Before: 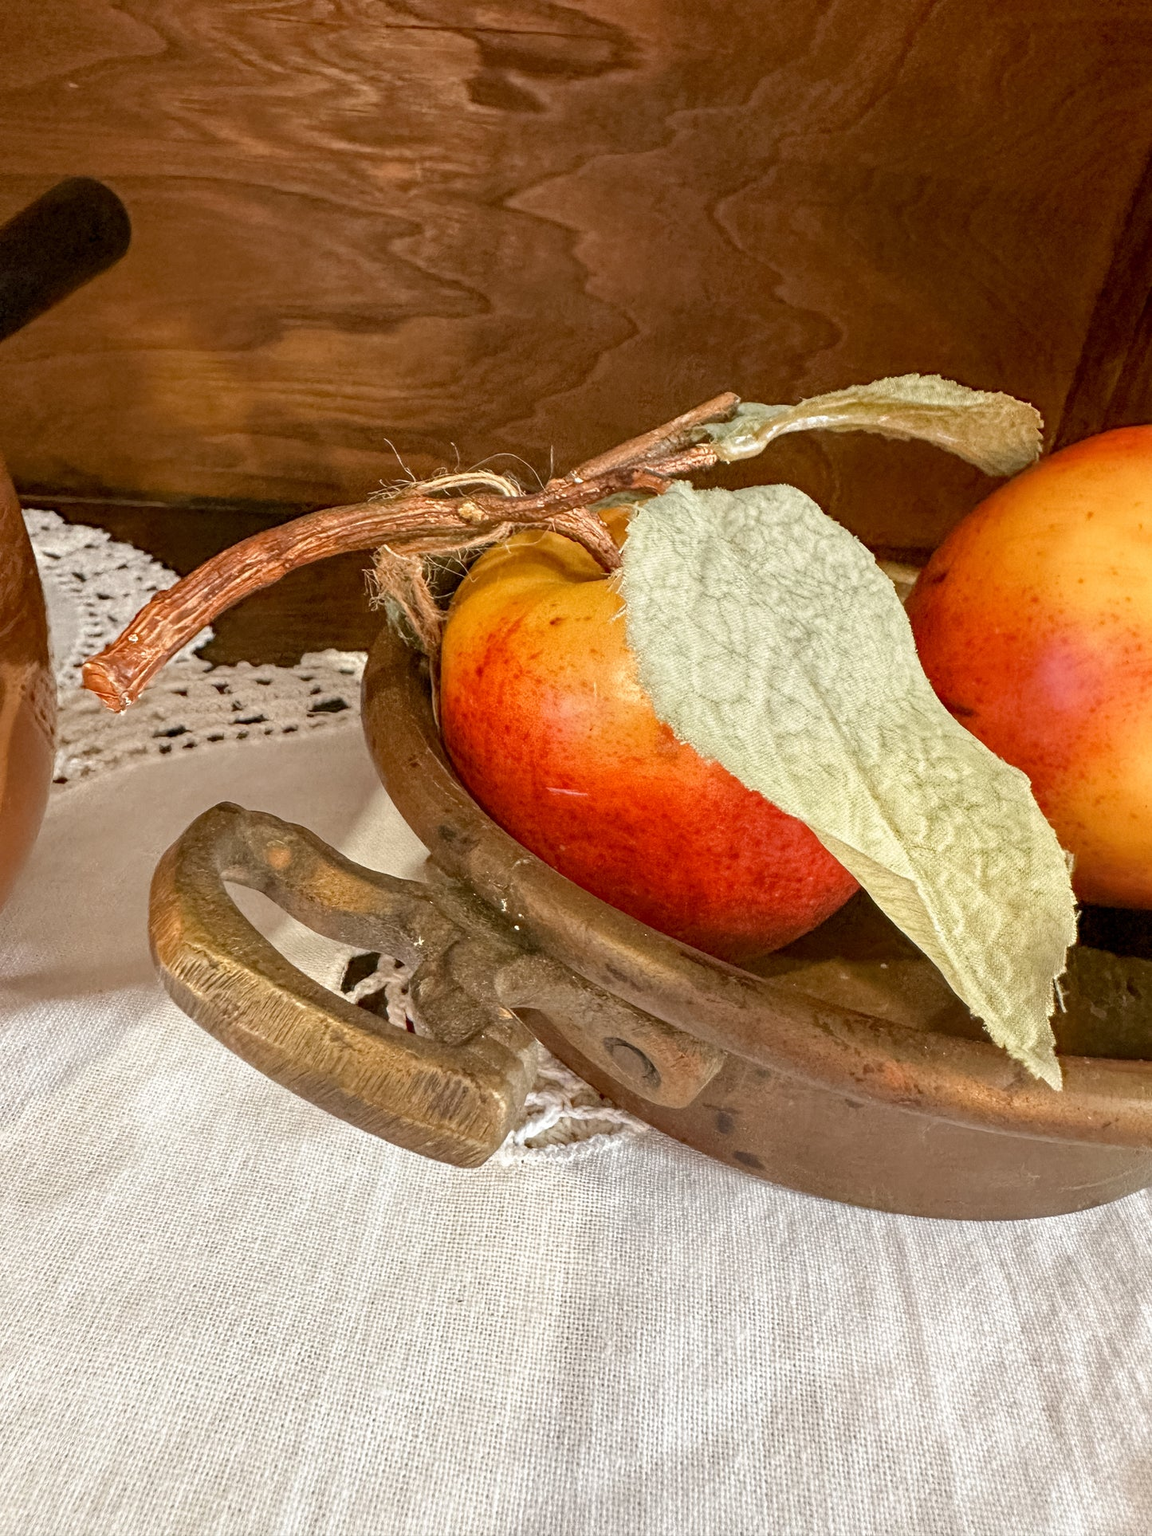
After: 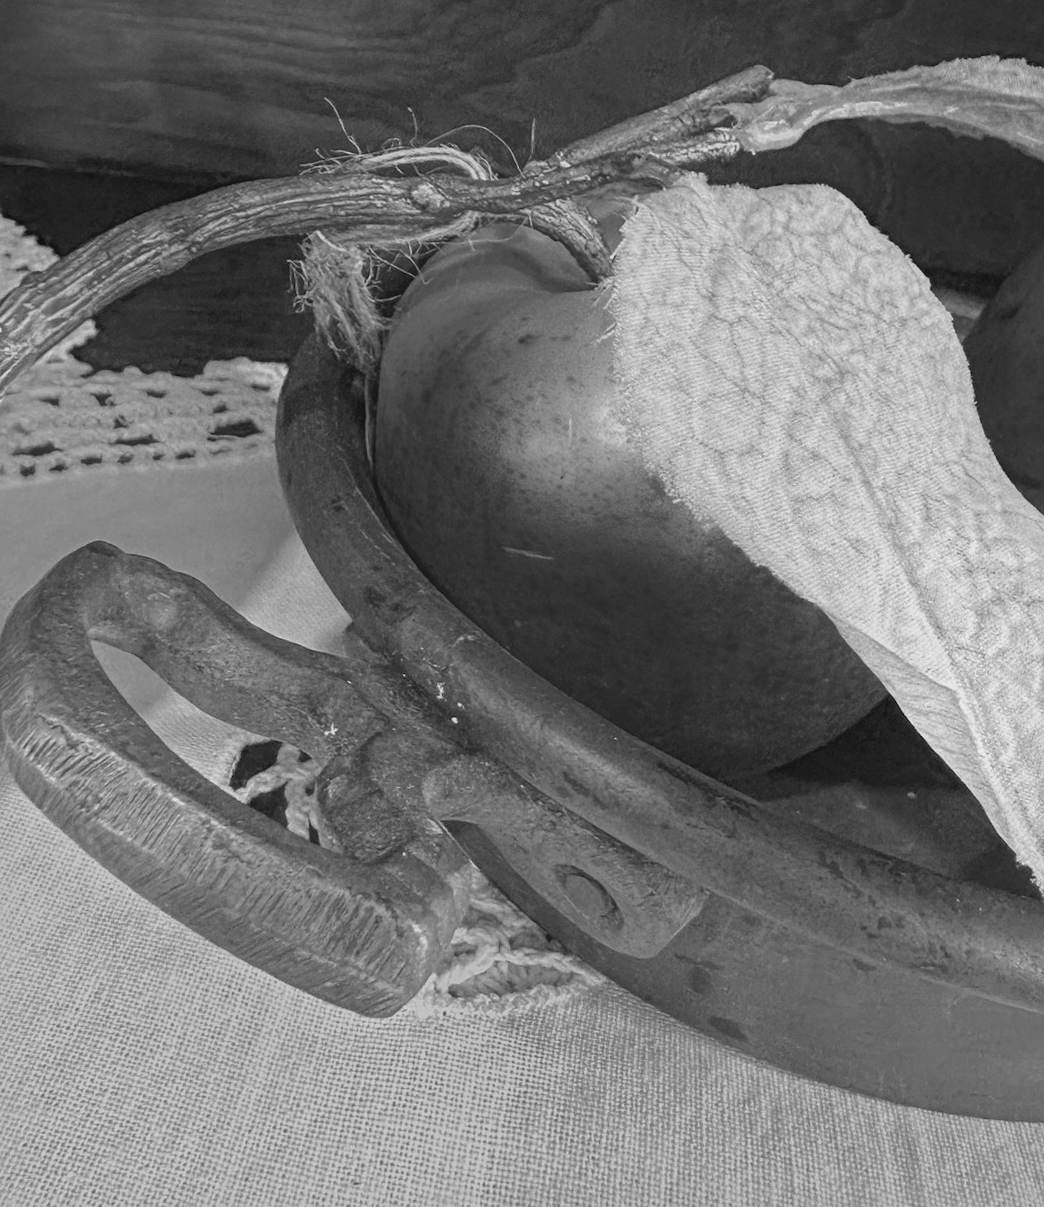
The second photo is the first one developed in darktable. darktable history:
crop and rotate: angle -3.37°, left 9.79%, top 20.73%, right 12.42%, bottom 11.82%
haze removal: strength -0.05
white balance: red 0.766, blue 1.537
contrast equalizer: y [[0.439, 0.44, 0.442, 0.457, 0.493, 0.498], [0.5 ×6], [0.5 ×6], [0 ×6], [0 ×6]]
monochrome: a -11.7, b 1.62, size 0.5, highlights 0.38
